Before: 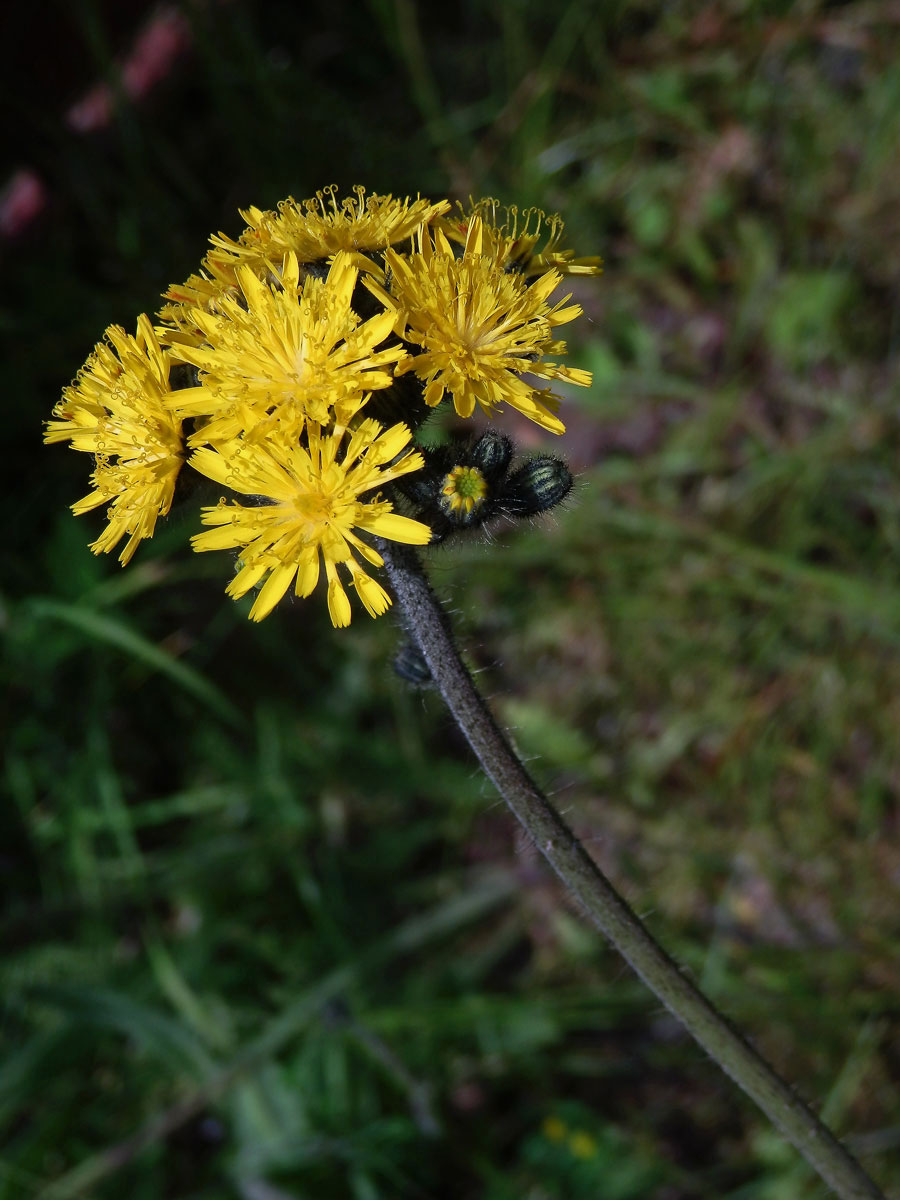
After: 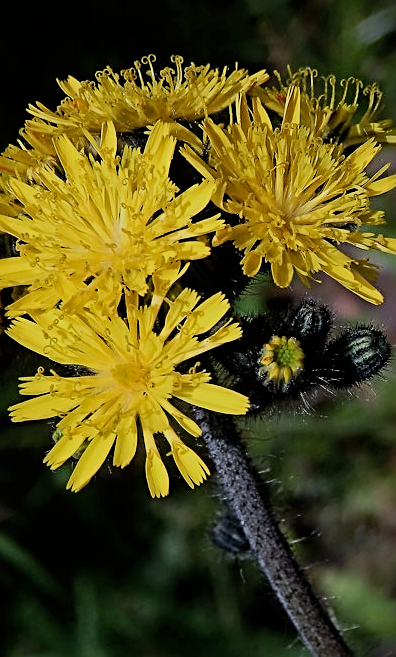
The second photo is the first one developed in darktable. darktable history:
filmic rgb: black relative exposure -7.65 EV, white relative exposure 4.56 EV, hardness 3.61, color science v6 (2022)
exposure: black level correction 0.001, compensate highlight preservation false
sharpen: radius 2.817, amount 0.715
crop: left 20.248%, top 10.86%, right 35.675%, bottom 34.321%
shadows and highlights: radius 331.84, shadows 53.55, highlights -100, compress 94.63%, highlights color adjustment 73.23%, soften with gaussian
